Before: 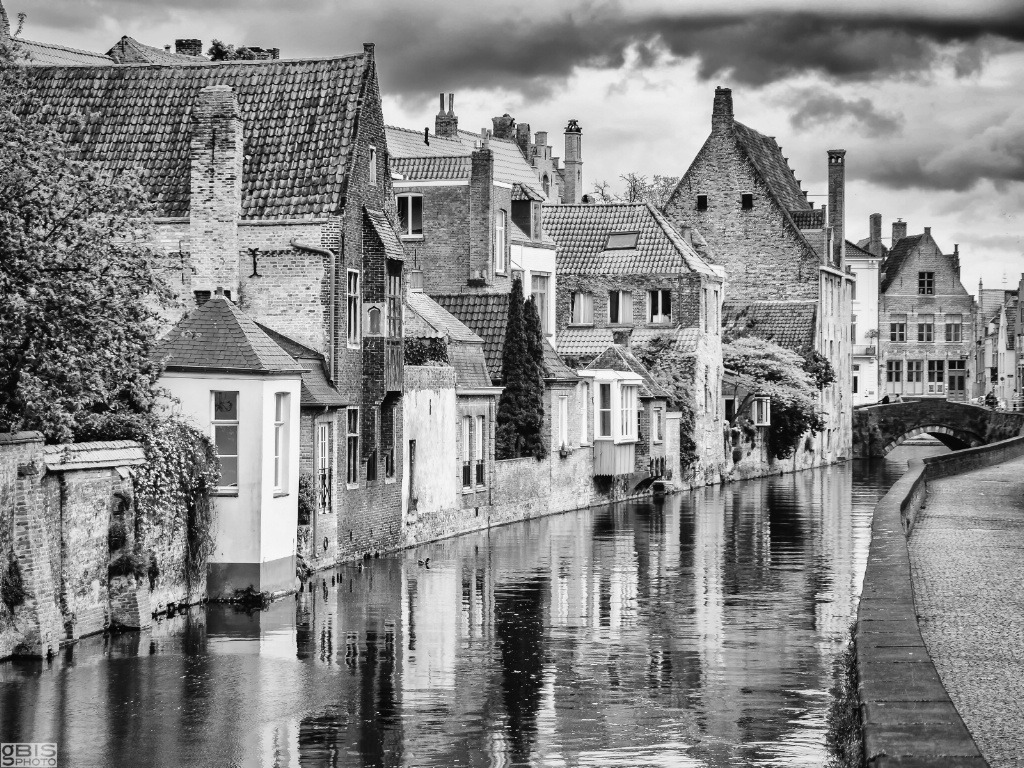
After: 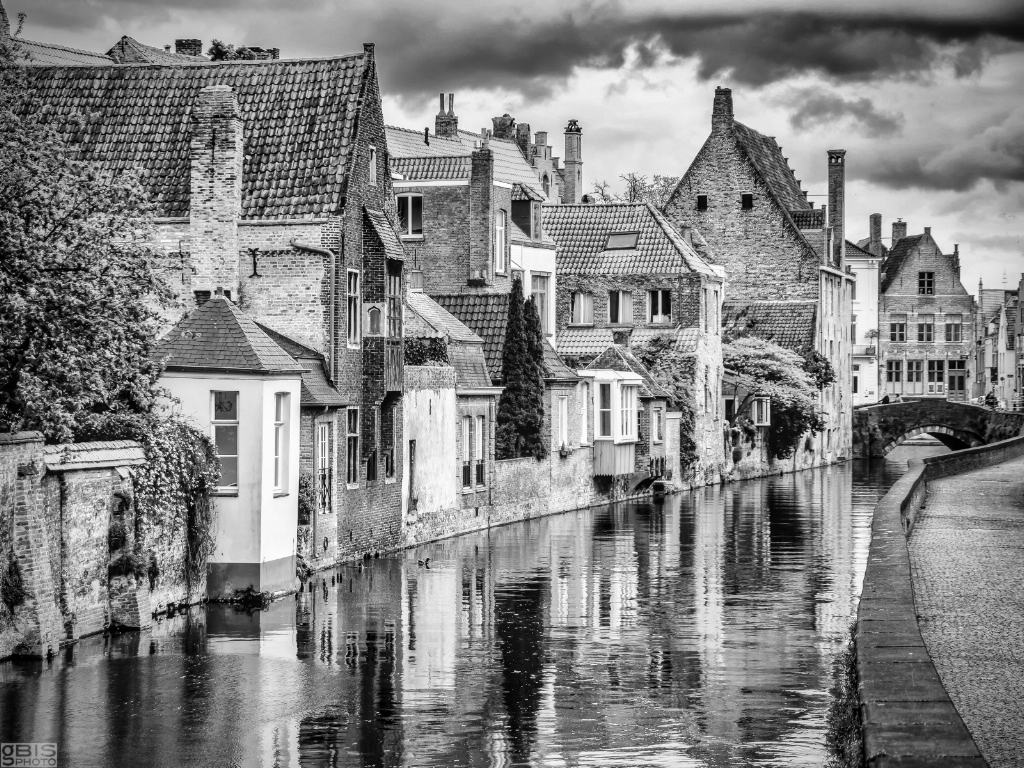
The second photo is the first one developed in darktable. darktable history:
vignetting: fall-off start 88.42%, fall-off radius 43.98%, brightness -0.575, width/height ratio 1.166
local contrast: on, module defaults
